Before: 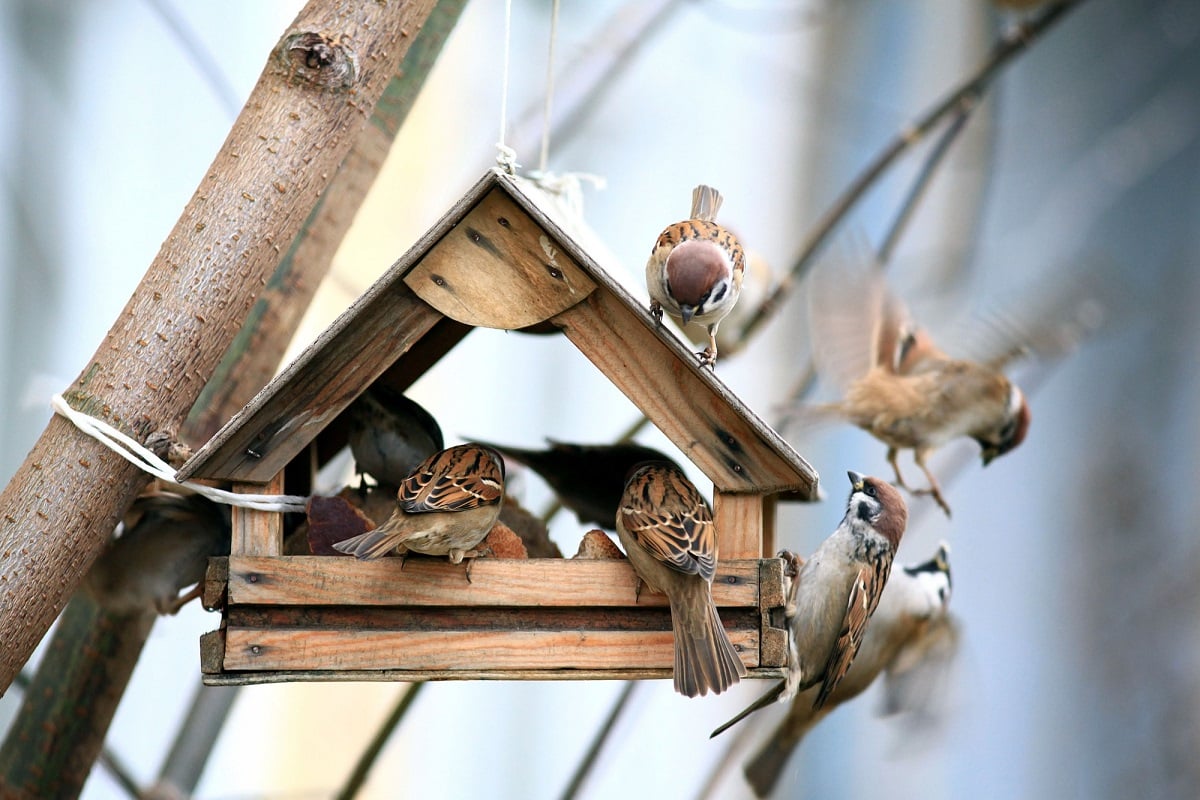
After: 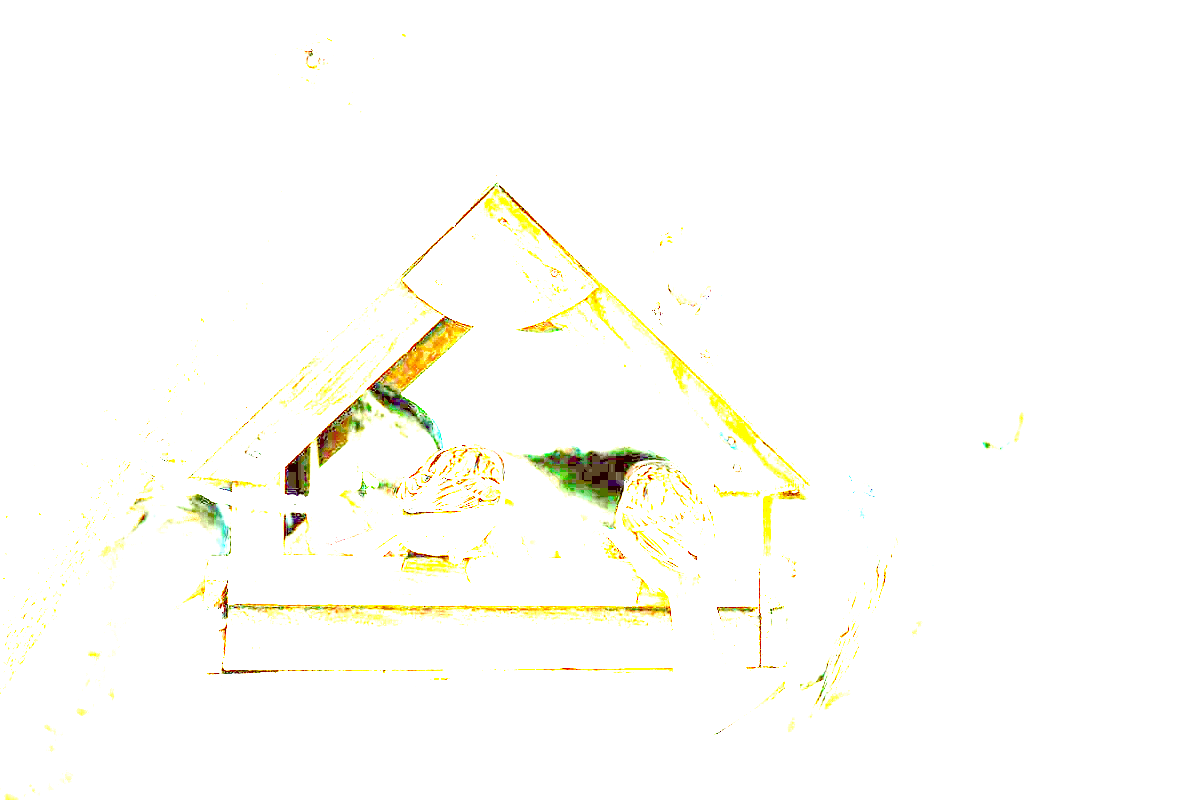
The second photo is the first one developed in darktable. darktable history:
color zones: curves: ch0 [(0.11, 0.396) (0.195, 0.36) (0.25, 0.5) (0.303, 0.412) (0.357, 0.544) (0.75, 0.5) (0.967, 0.328)]; ch1 [(0, 0.468) (0.112, 0.512) (0.202, 0.6) (0.25, 0.5) (0.307, 0.352) (0.357, 0.544) (0.75, 0.5) (0.963, 0.524)]
exposure: exposure 8 EV, compensate highlight preservation false
color correction: highlights a* -5.94, highlights b* 9.48, shadows a* 10.12, shadows b* 23.94
